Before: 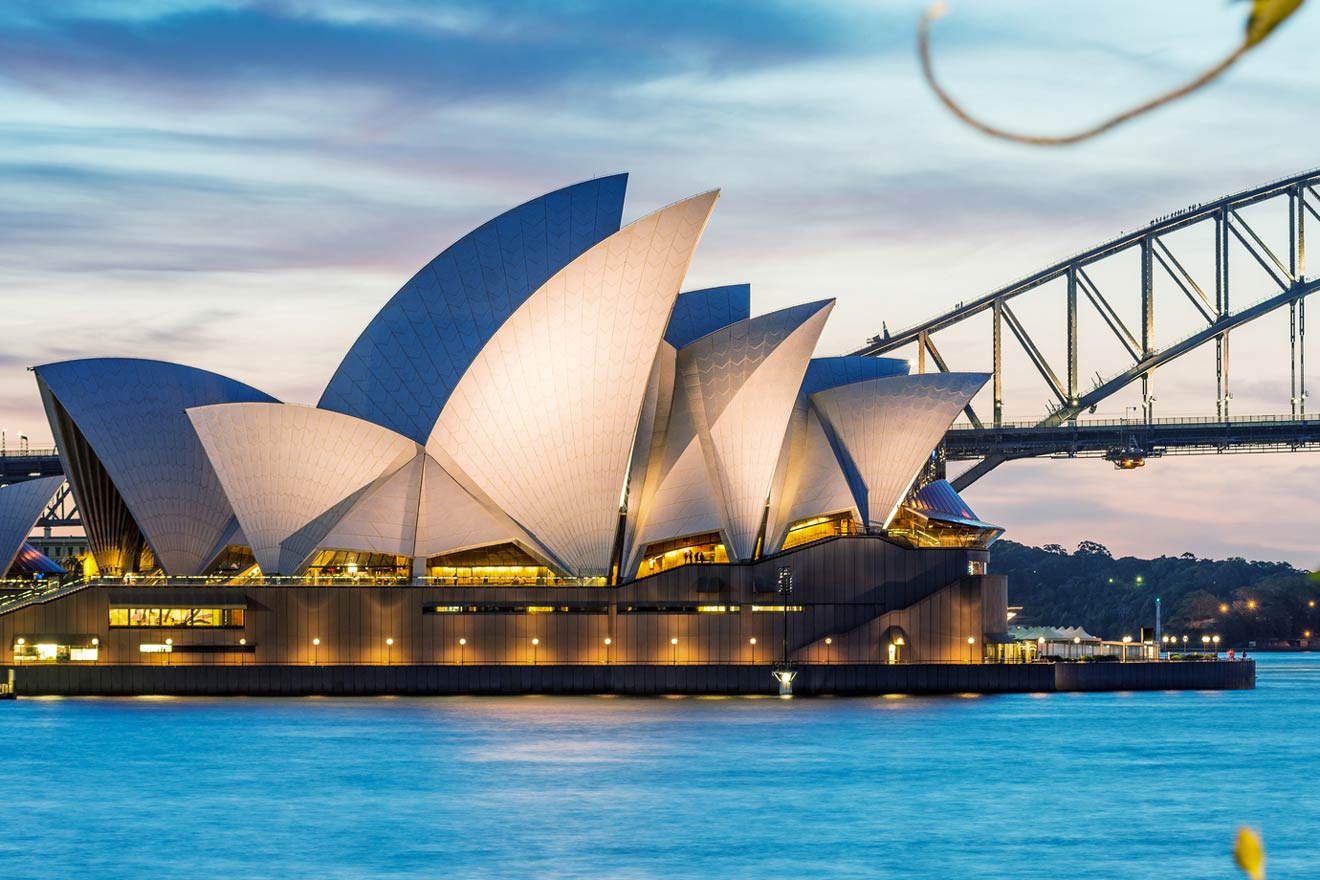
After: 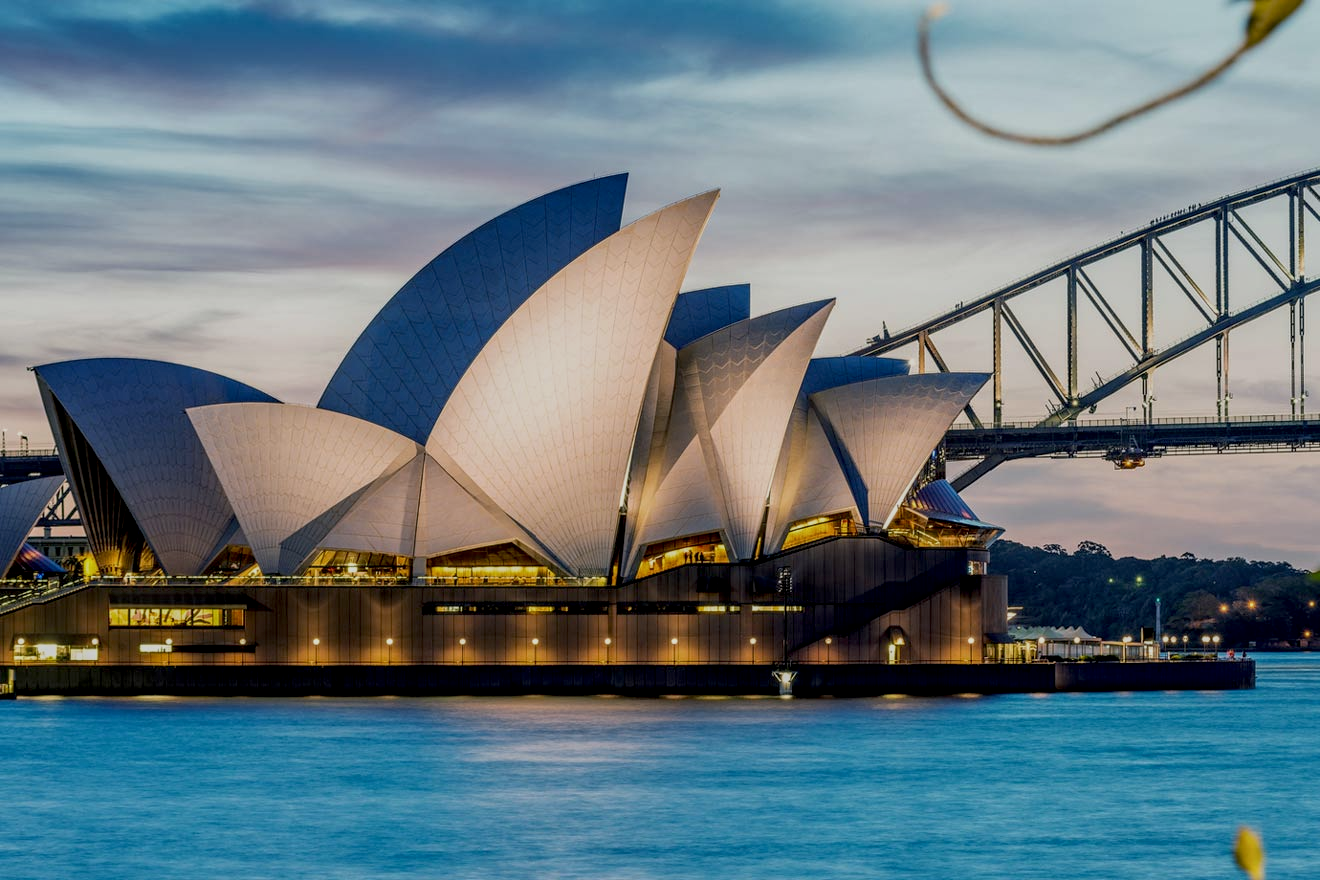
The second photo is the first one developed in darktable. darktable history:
contrast brightness saturation: saturation -0.046
exposure: black level correction 0.009, exposure -0.621 EV, compensate exposure bias true, compensate highlight preservation false
local contrast: on, module defaults
